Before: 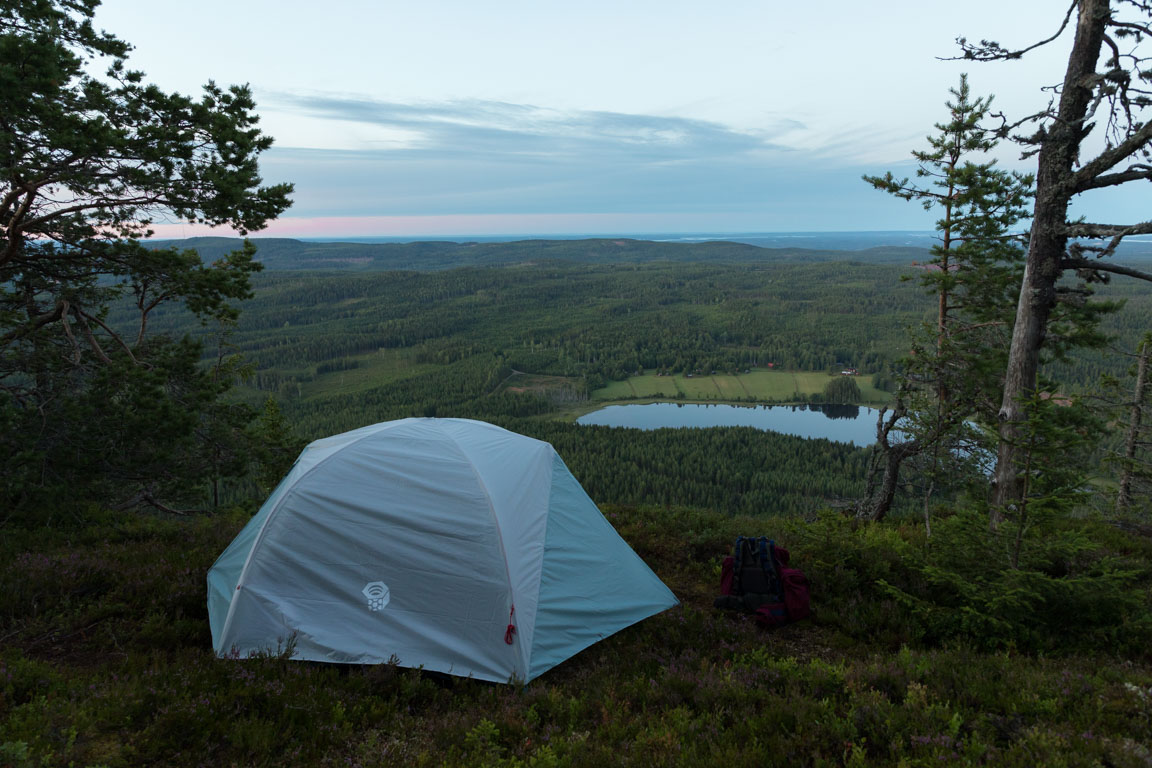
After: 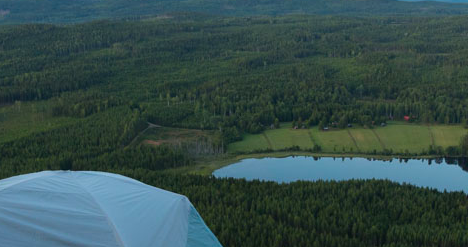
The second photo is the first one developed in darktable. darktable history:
color balance rgb: shadows lift › luminance -19.644%, perceptual saturation grading › global saturation 30.054%
crop: left 31.631%, top 32.167%, right 27.725%, bottom 35.592%
